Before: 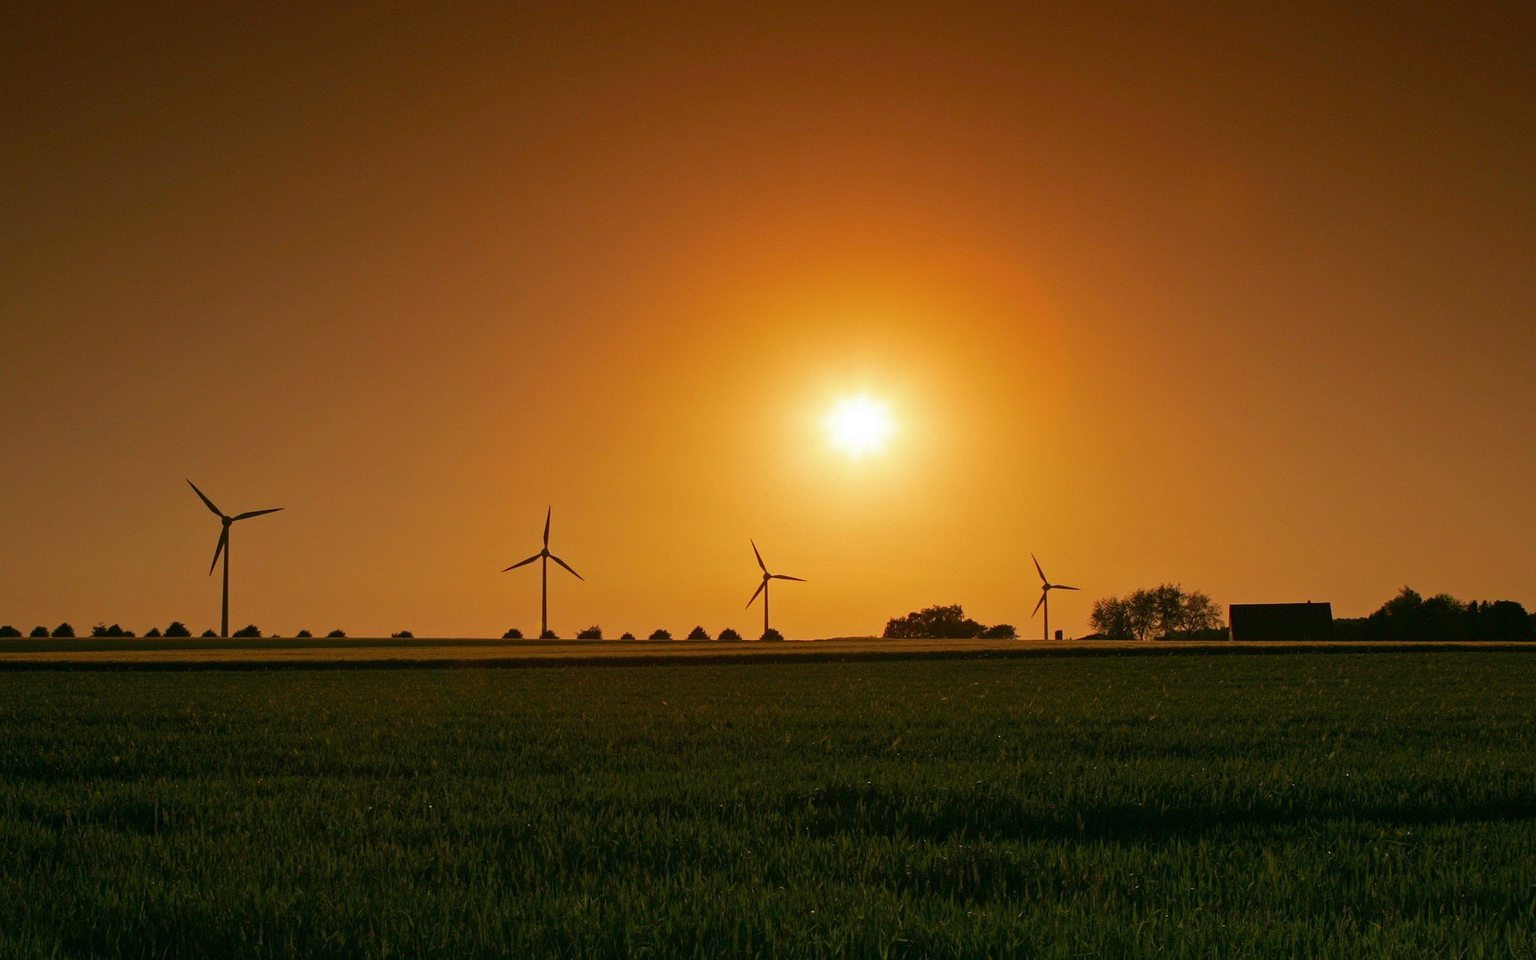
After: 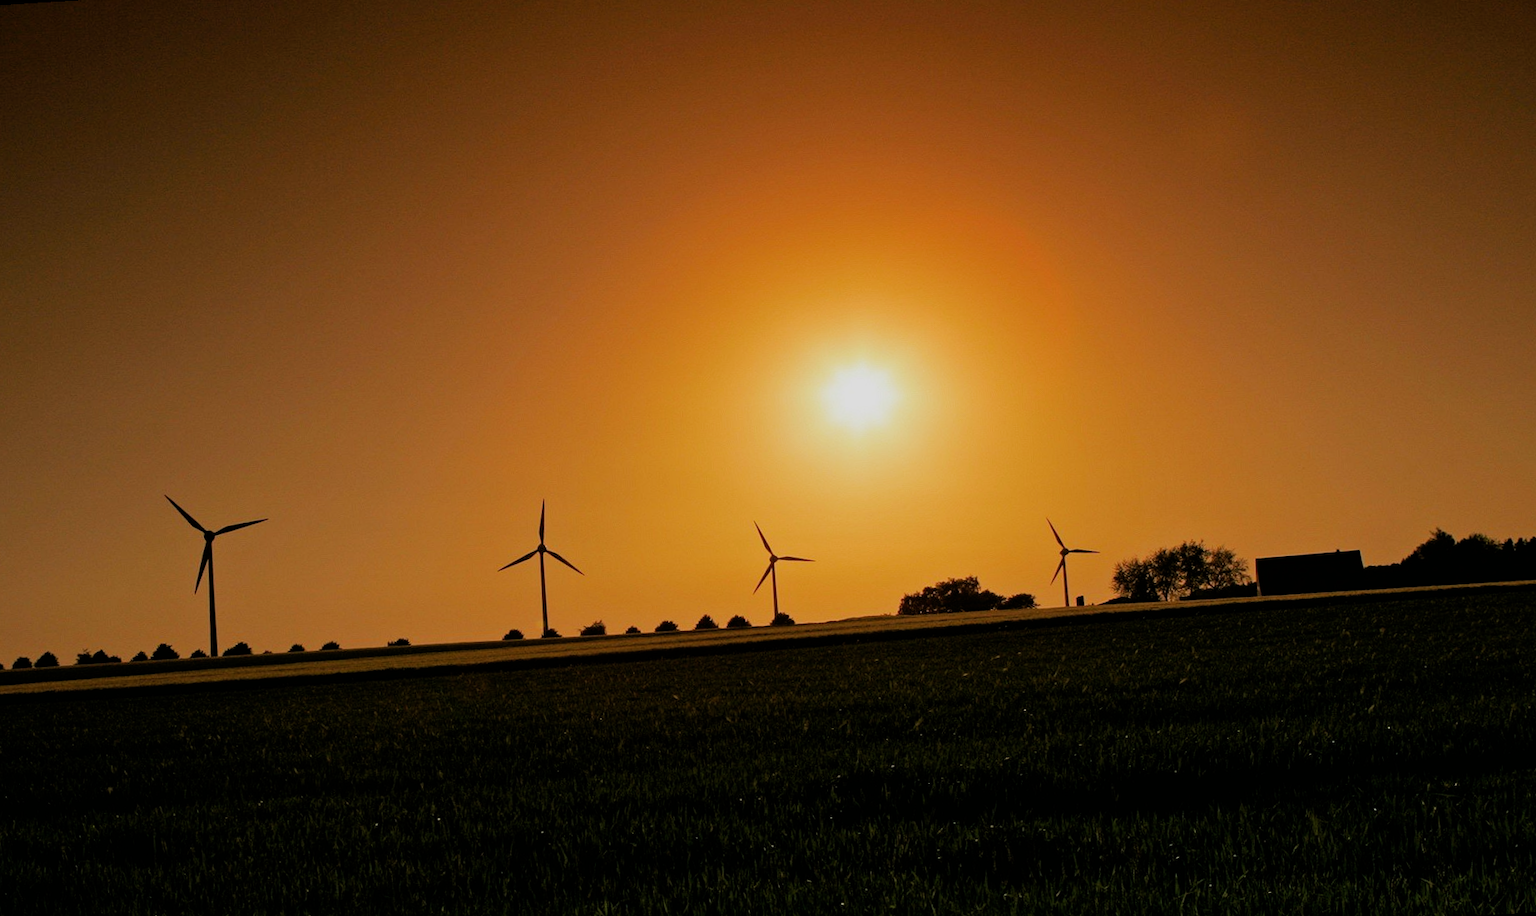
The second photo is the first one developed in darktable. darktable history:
rotate and perspective: rotation -3.52°, crop left 0.036, crop right 0.964, crop top 0.081, crop bottom 0.919
filmic rgb: black relative exposure -5 EV, hardness 2.88, contrast 1.1, highlights saturation mix -20%
